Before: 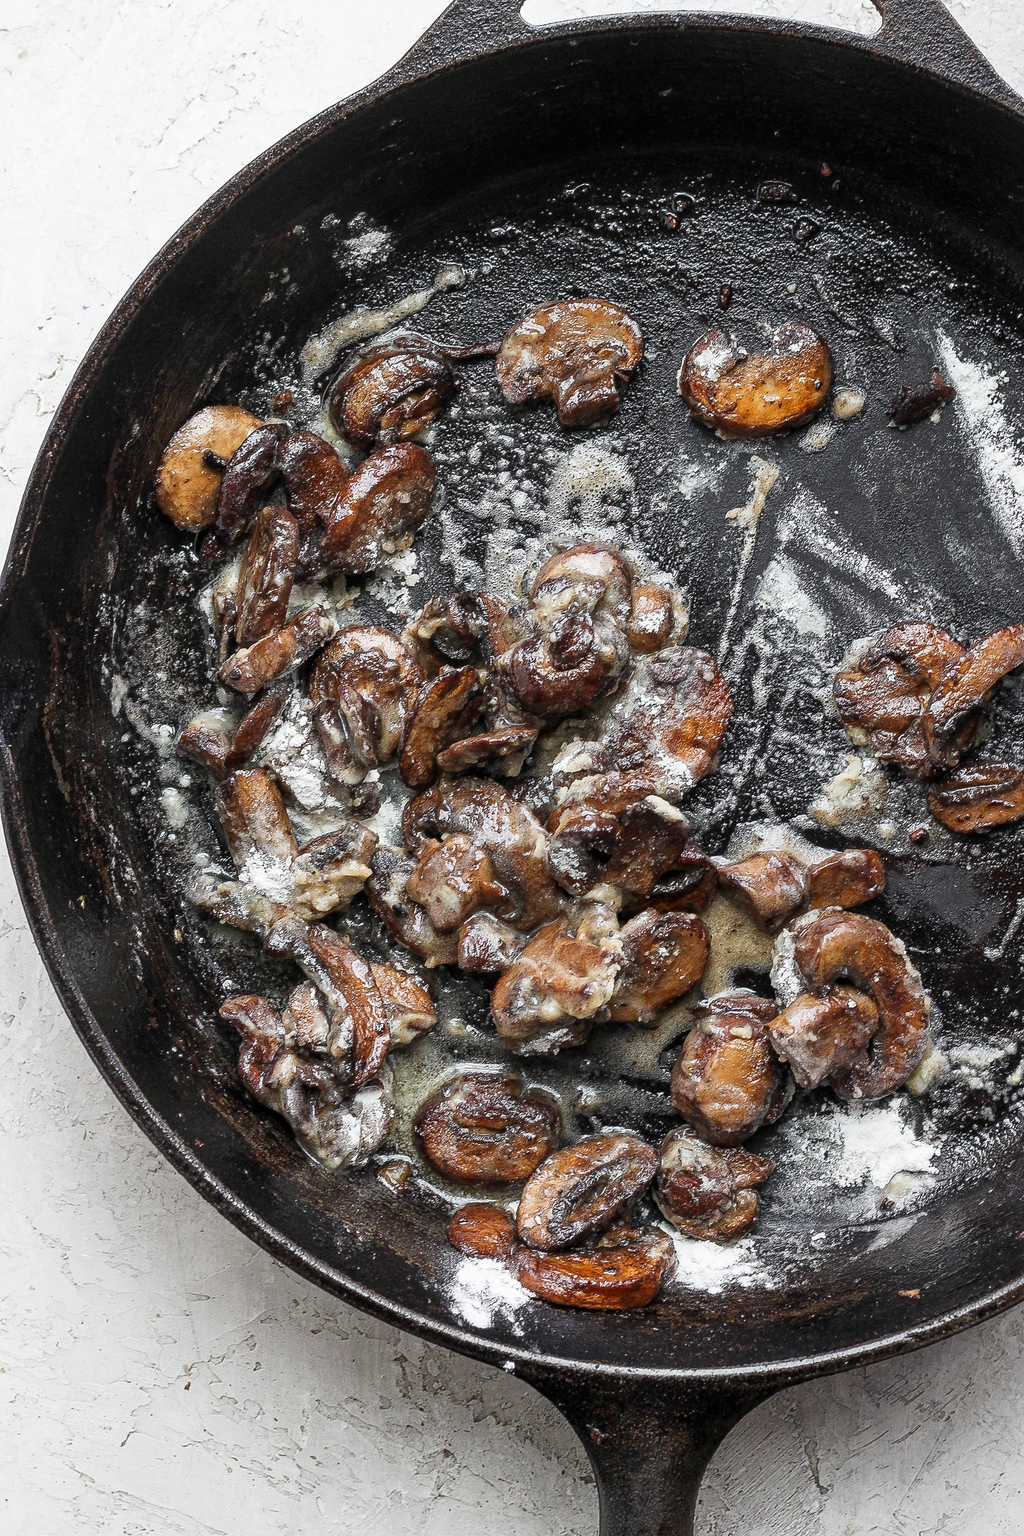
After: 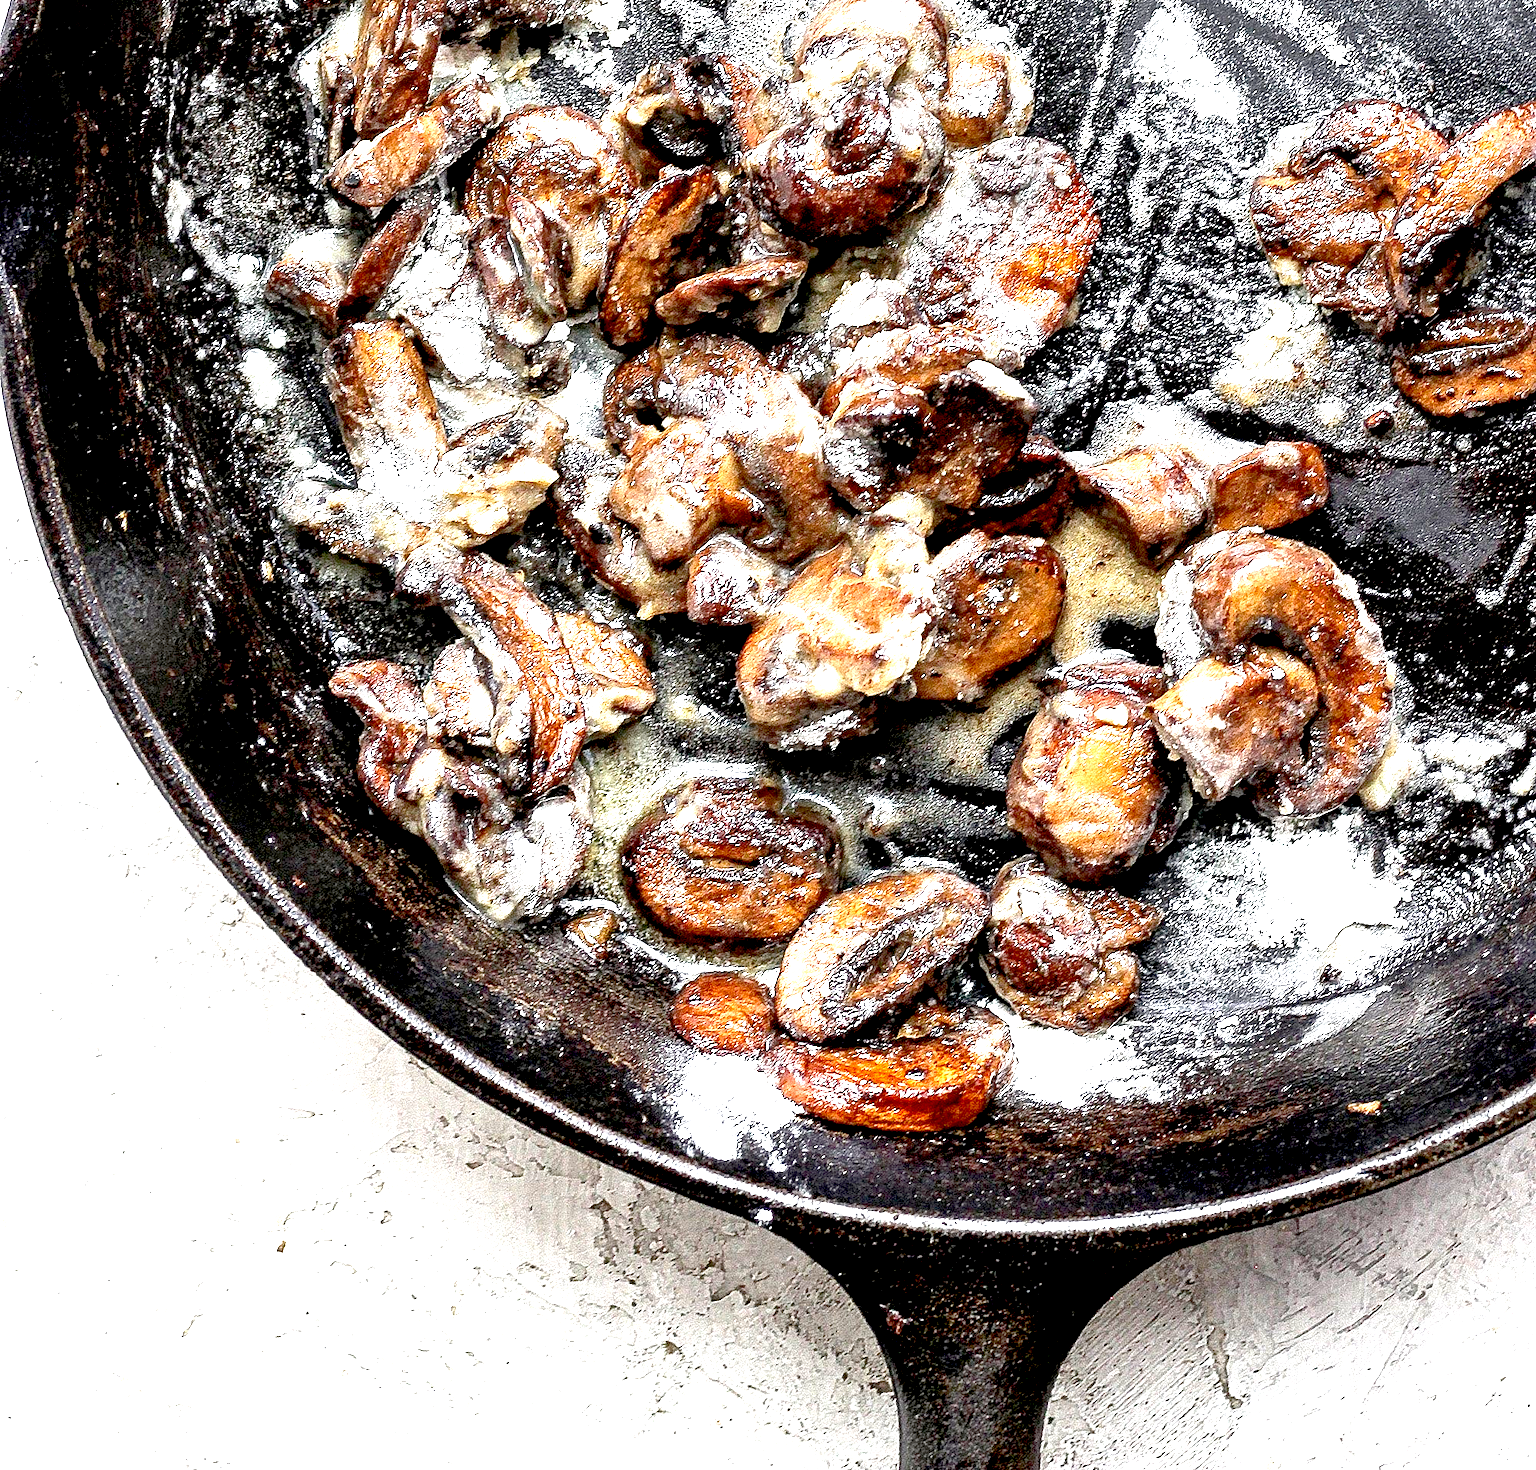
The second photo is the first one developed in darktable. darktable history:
exposure: black level correction 0.015, exposure 1.784 EV, compensate exposure bias true, compensate highlight preservation false
crop and rotate: top 36.156%
